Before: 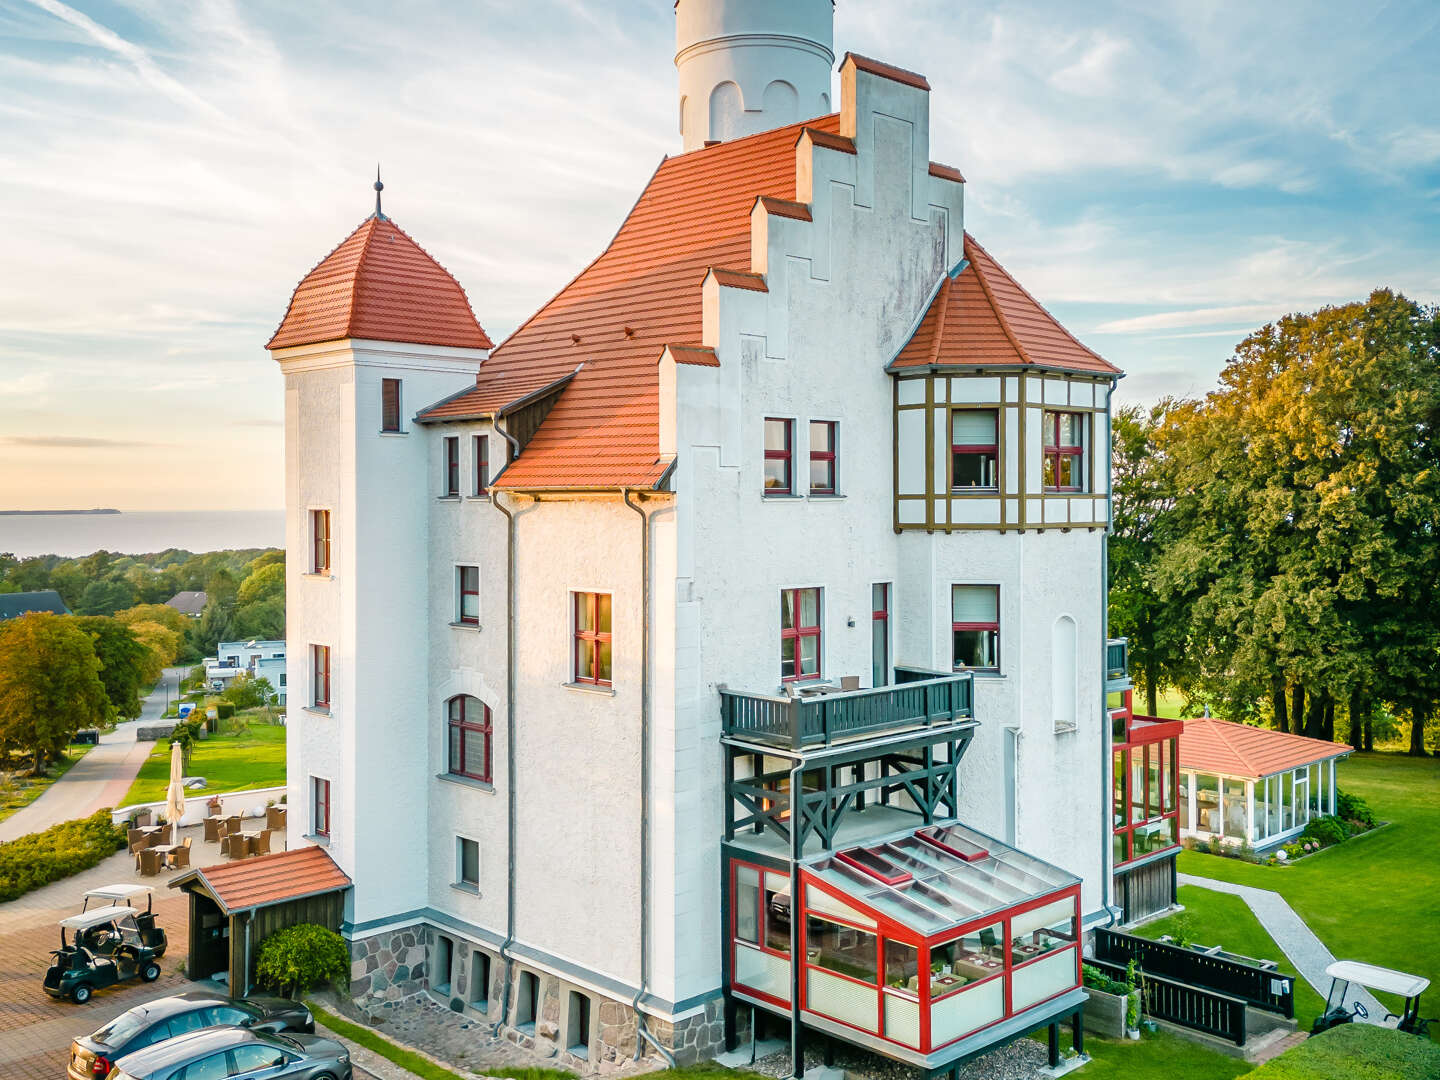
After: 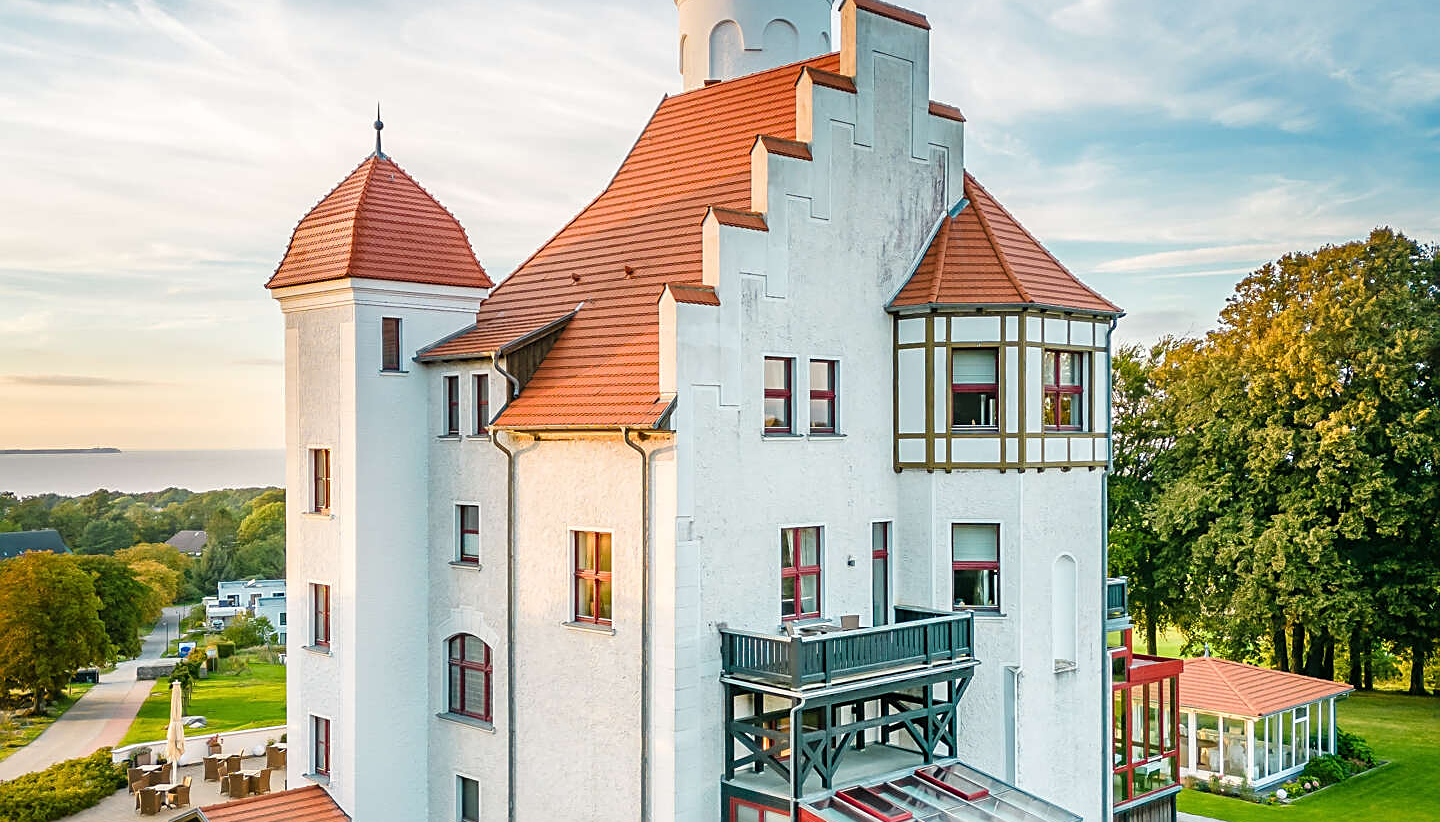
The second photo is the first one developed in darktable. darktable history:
sharpen: on, module defaults
crop: top 5.722%, bottom 18.145%
